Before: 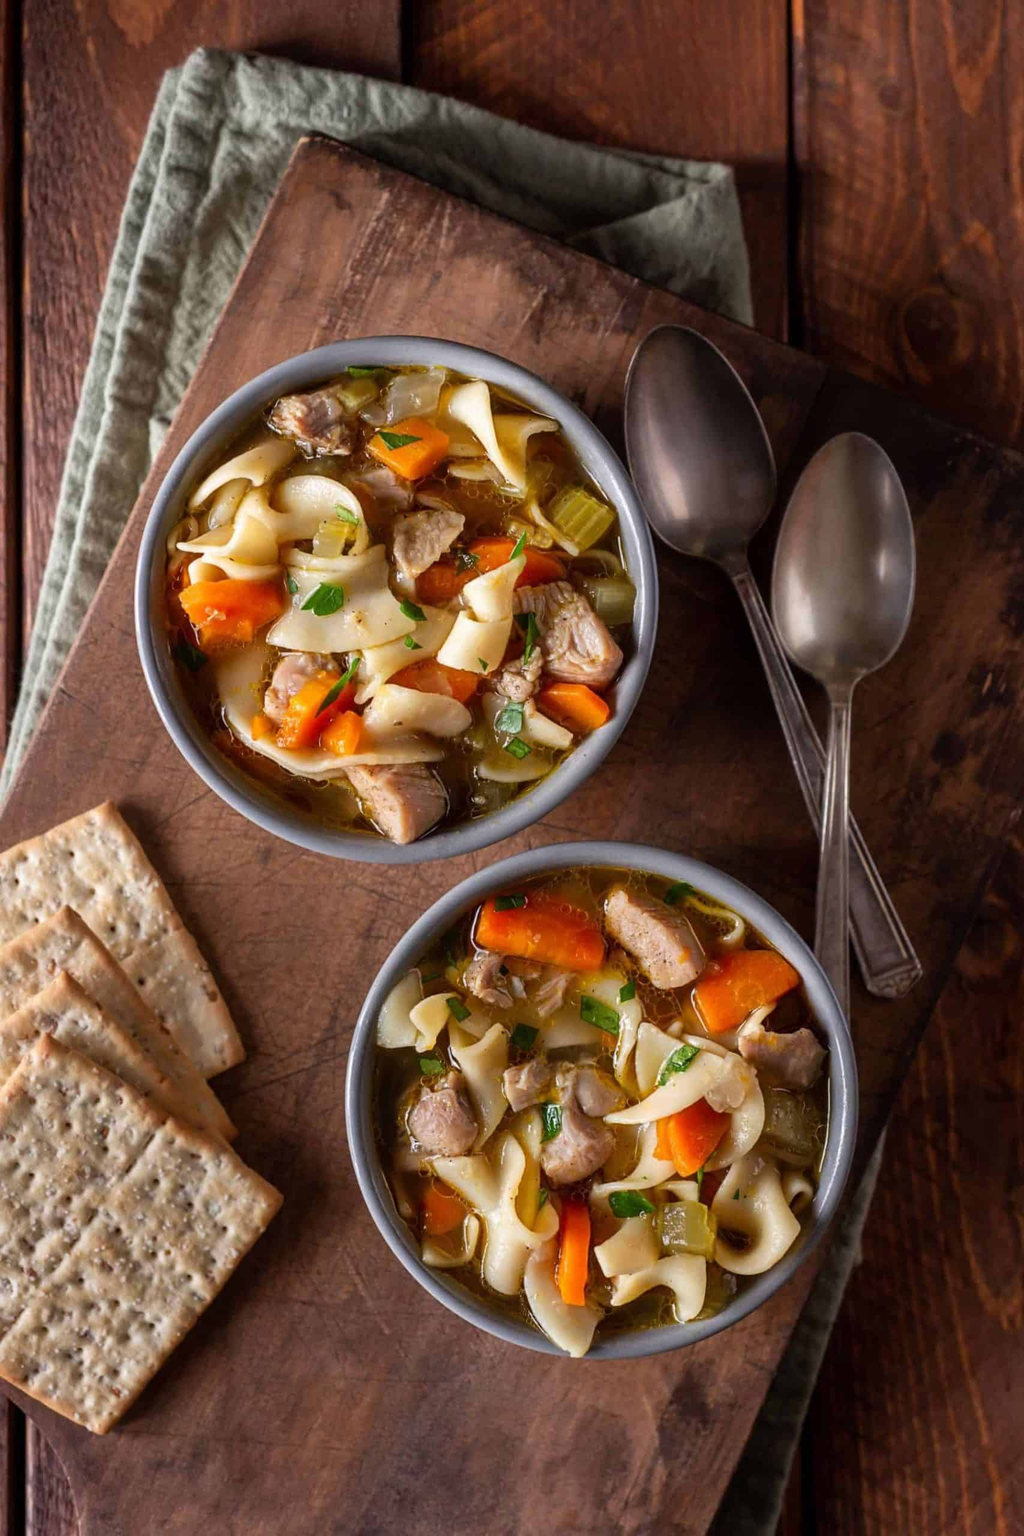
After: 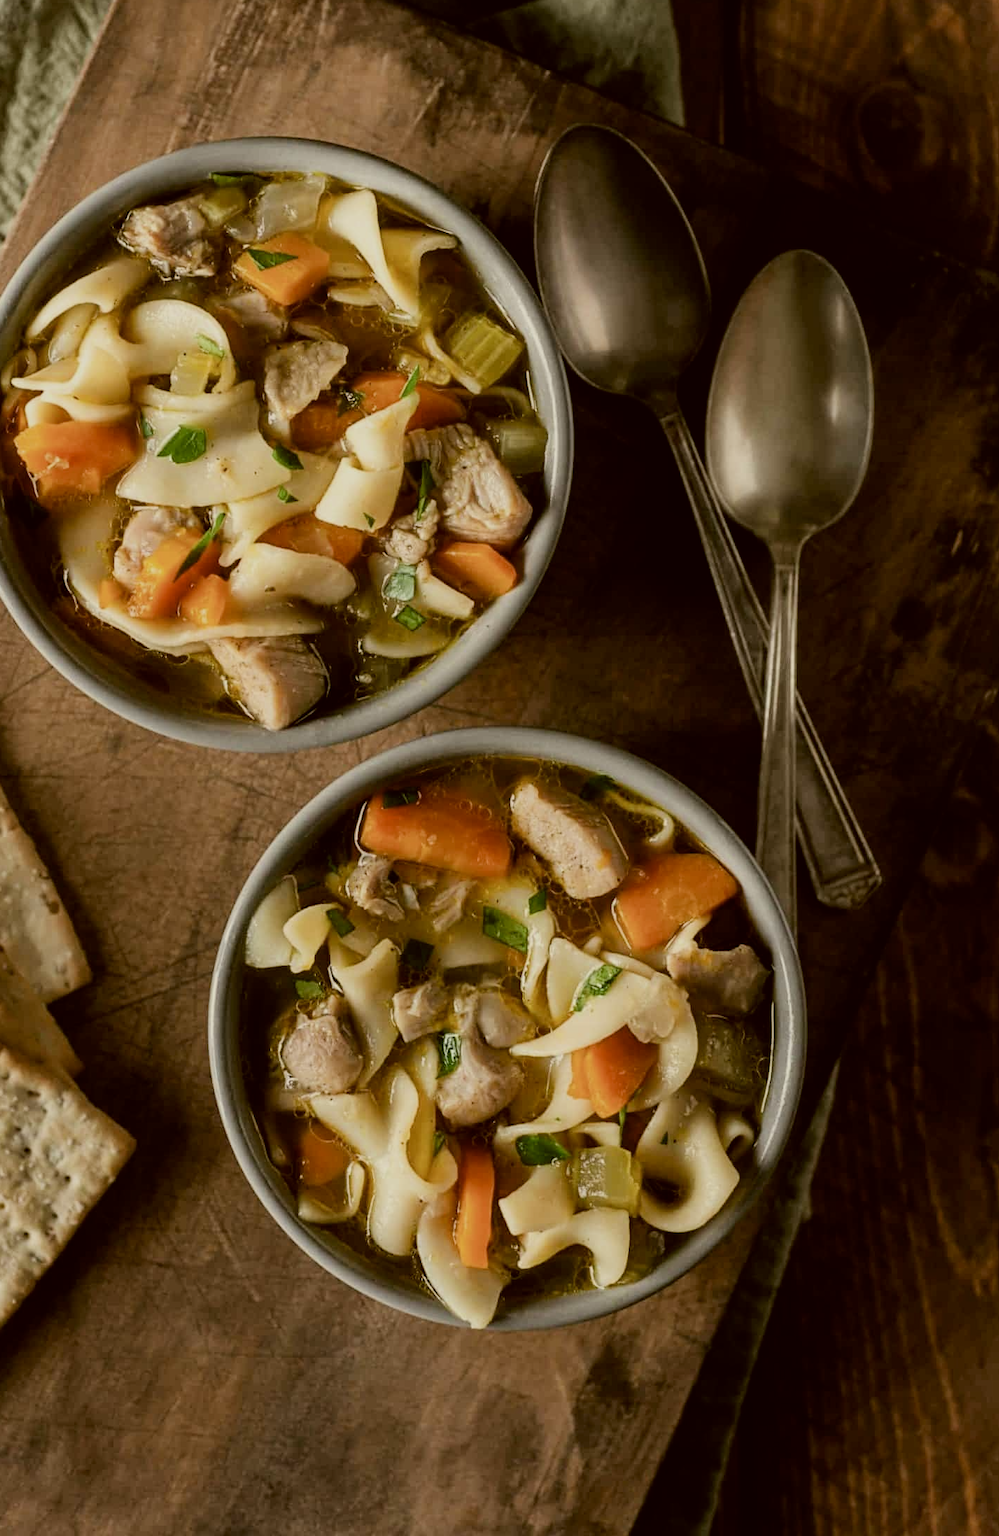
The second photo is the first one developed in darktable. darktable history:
color correction: highlights a* -1.43, highlights b* 10.12, shadows a* 0.395, shadows b* 19.35
crop: left 16.315%, top 14.246%
contrast brightness saturation: contrast 0.1, saturation -0.3
filmic rgb: black relative exposure -7.65 EV, white relative exposure 4.56 EV, hardness 3.61
